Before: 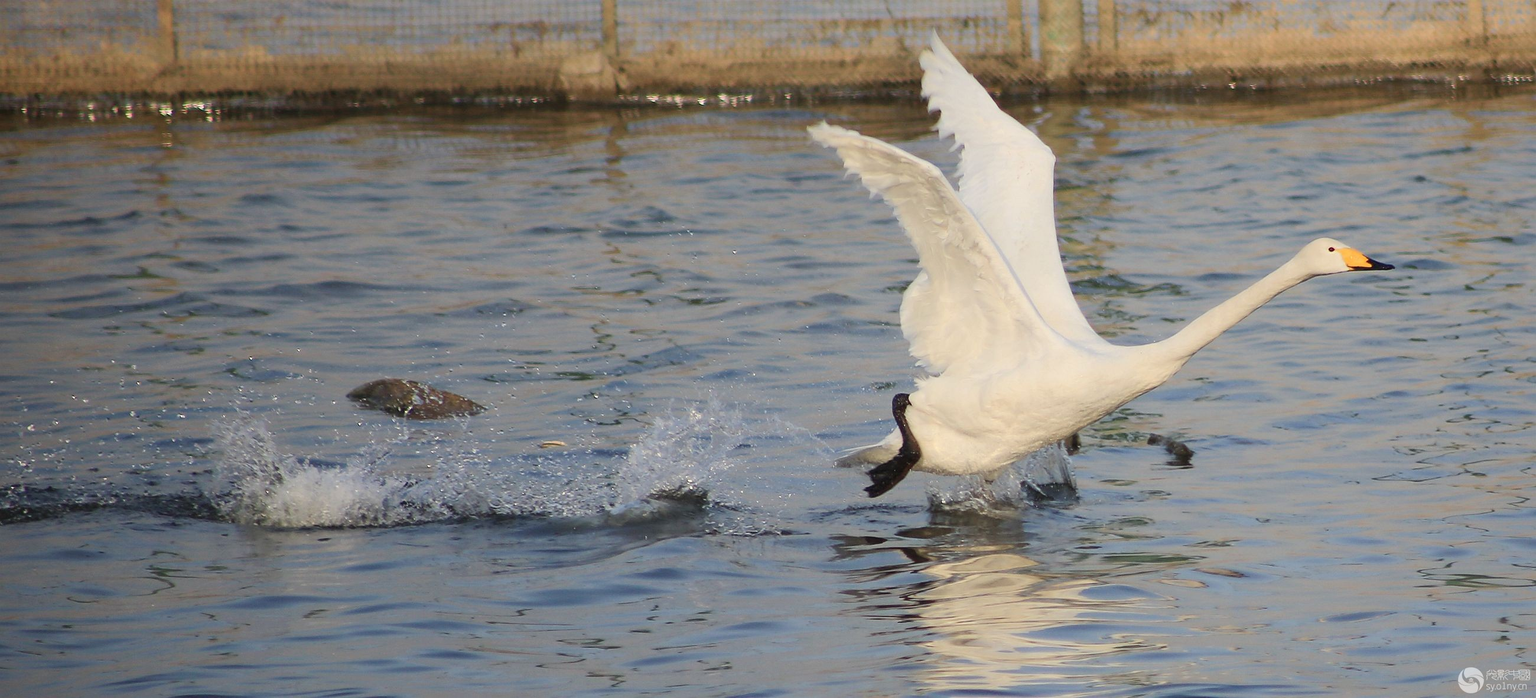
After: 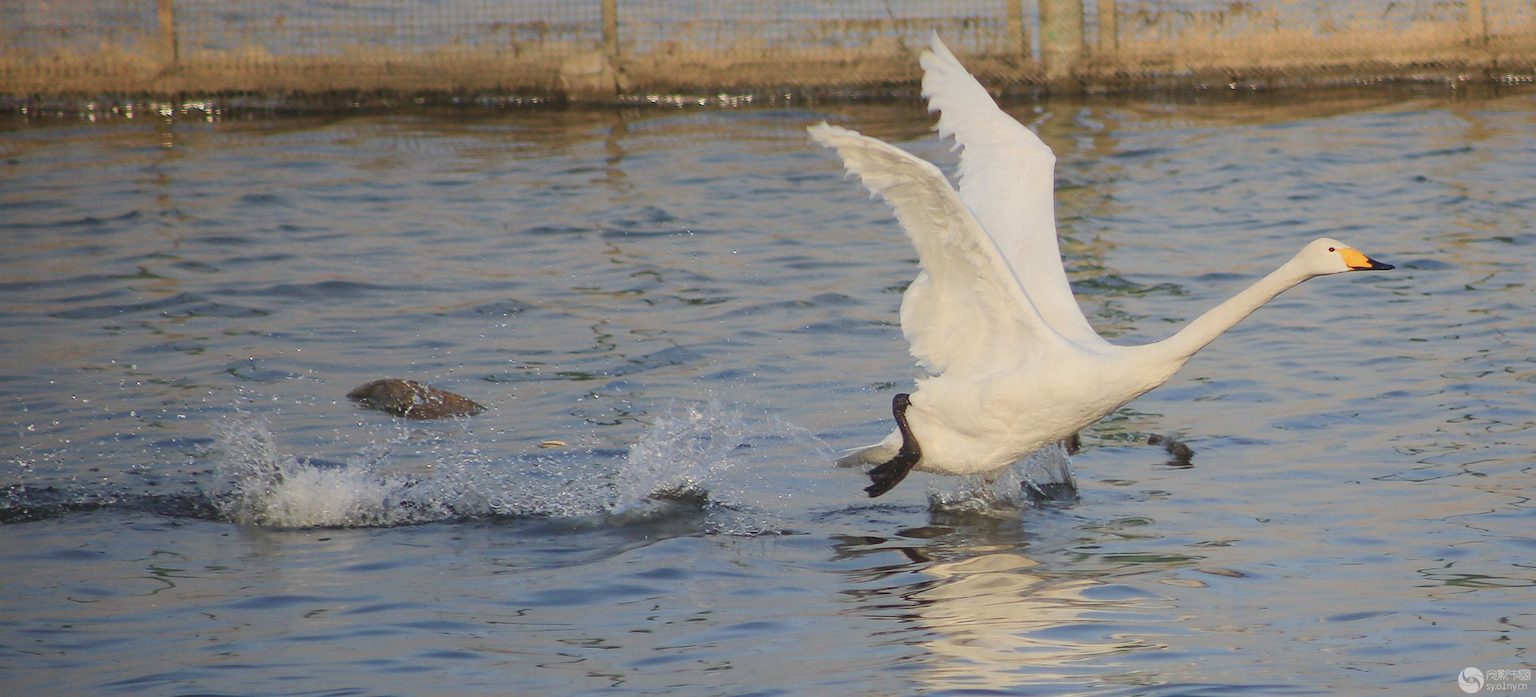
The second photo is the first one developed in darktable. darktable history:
contrast brightness saturation: contrast -0.127
local contrast: detail 109%
